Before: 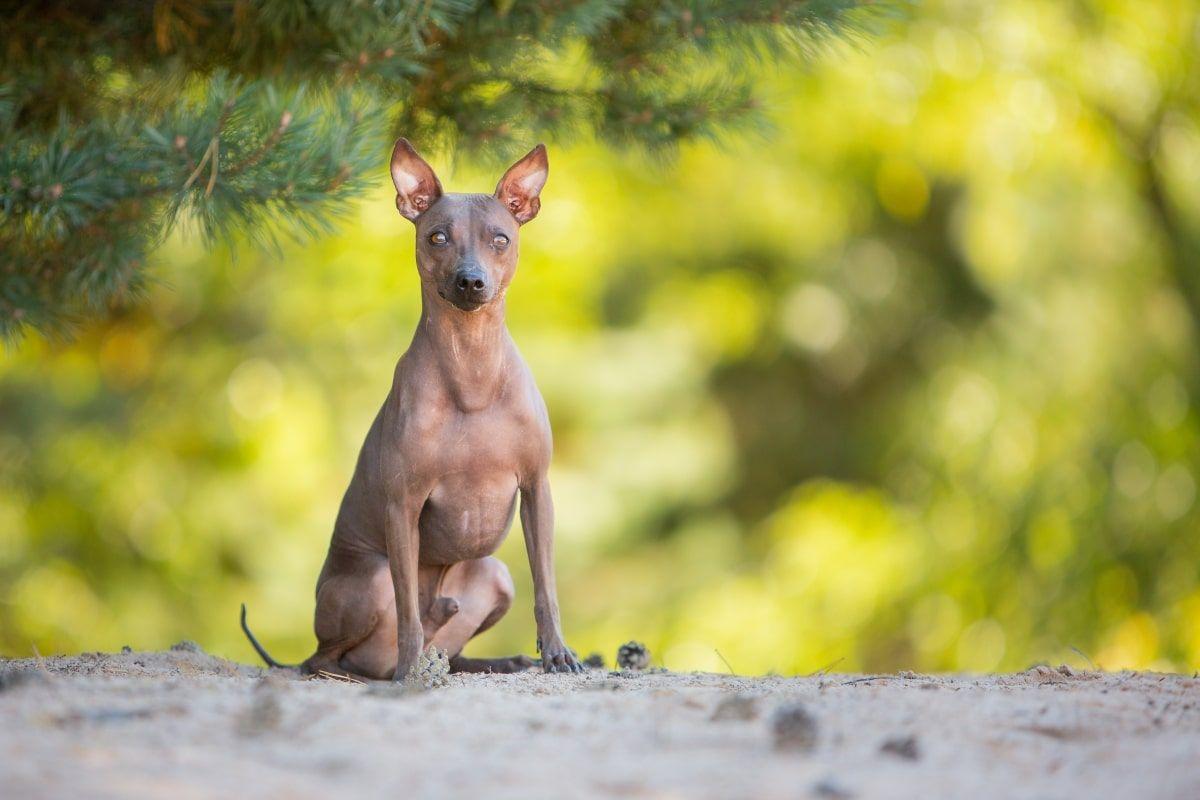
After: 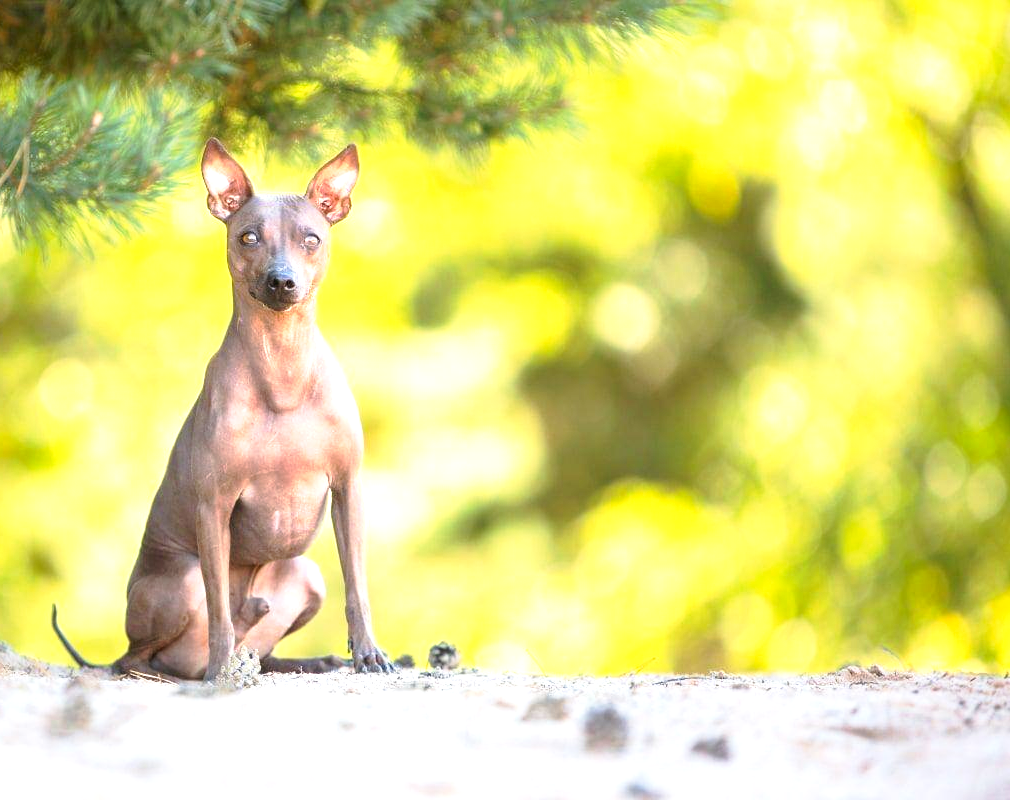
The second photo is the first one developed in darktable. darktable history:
crop: left 15.8%
tone curve: curves: ch0 [(0, 0.021) (0.059, 0.053) (0.197, 0.191) (0.32, 0.311) (0.495, 0.505) (0.725, 0.731) (0.89, 0.919) (1, 1)]; ch1 [(0, 0) (0.094, 0.081) (0.285, 0.299) (0.401, 0.424) (0.453, 0.439) (0.495, 0.496) (0.54, 0.55) (0.615, 0.637) (0.657, 0.683) (1, 1)]; ch2 [(0, 0) (0.257, 0.217) (0.43, 0.421) (0.498, 0.507) (0.547, 0.539) (0.595, 0.56) (0.644, 0.599) (1, 1)], preserve colors none
exposure: black level correction 0, exposure 1 EV, compensate highlight preservation false
